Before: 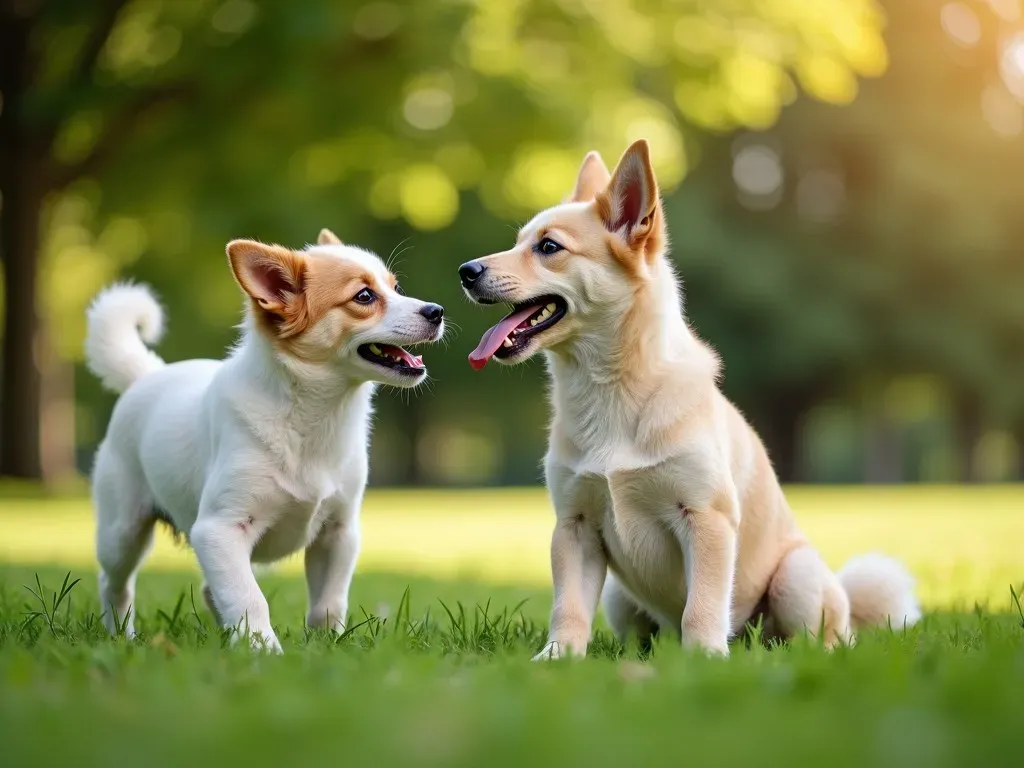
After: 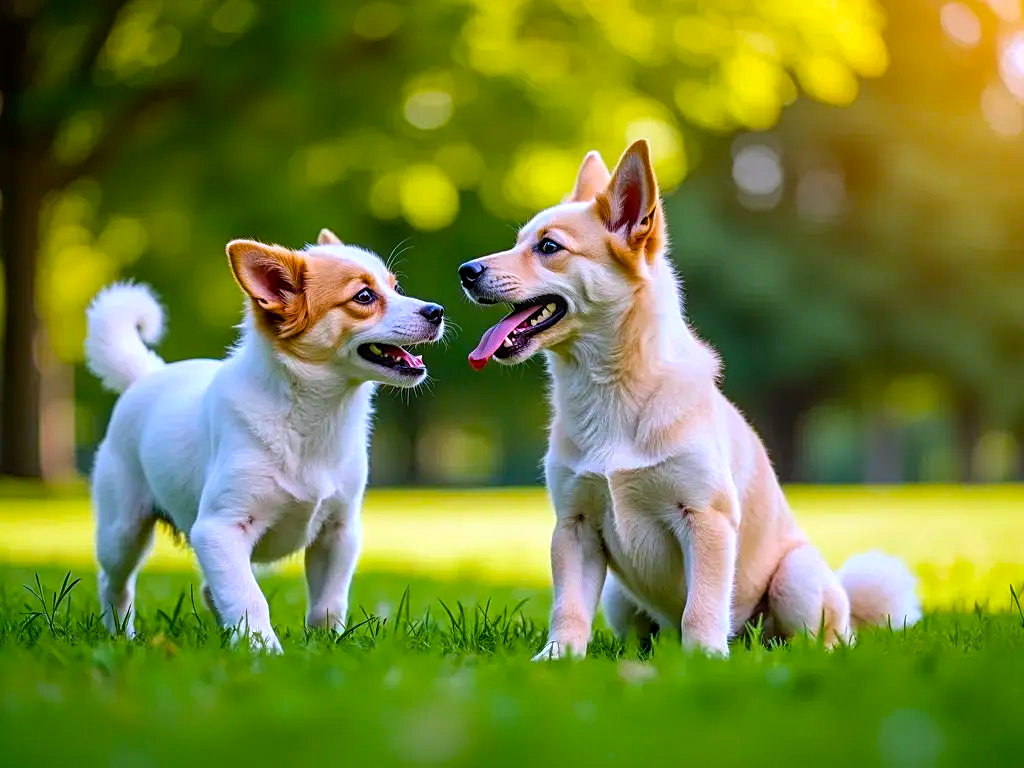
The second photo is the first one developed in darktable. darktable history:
color balance rgb: highlights gain › chroma 1.499%, highlights gain › hue 306.95°, perceptual saturation grading › global saturation 29.416%, global vibrance 44.985%
local contrast: on, module defaults
color calibration: illuminant custom, x 0.371, y 0.382, temperature 4283.4 K
sharpen: on, module defaults
